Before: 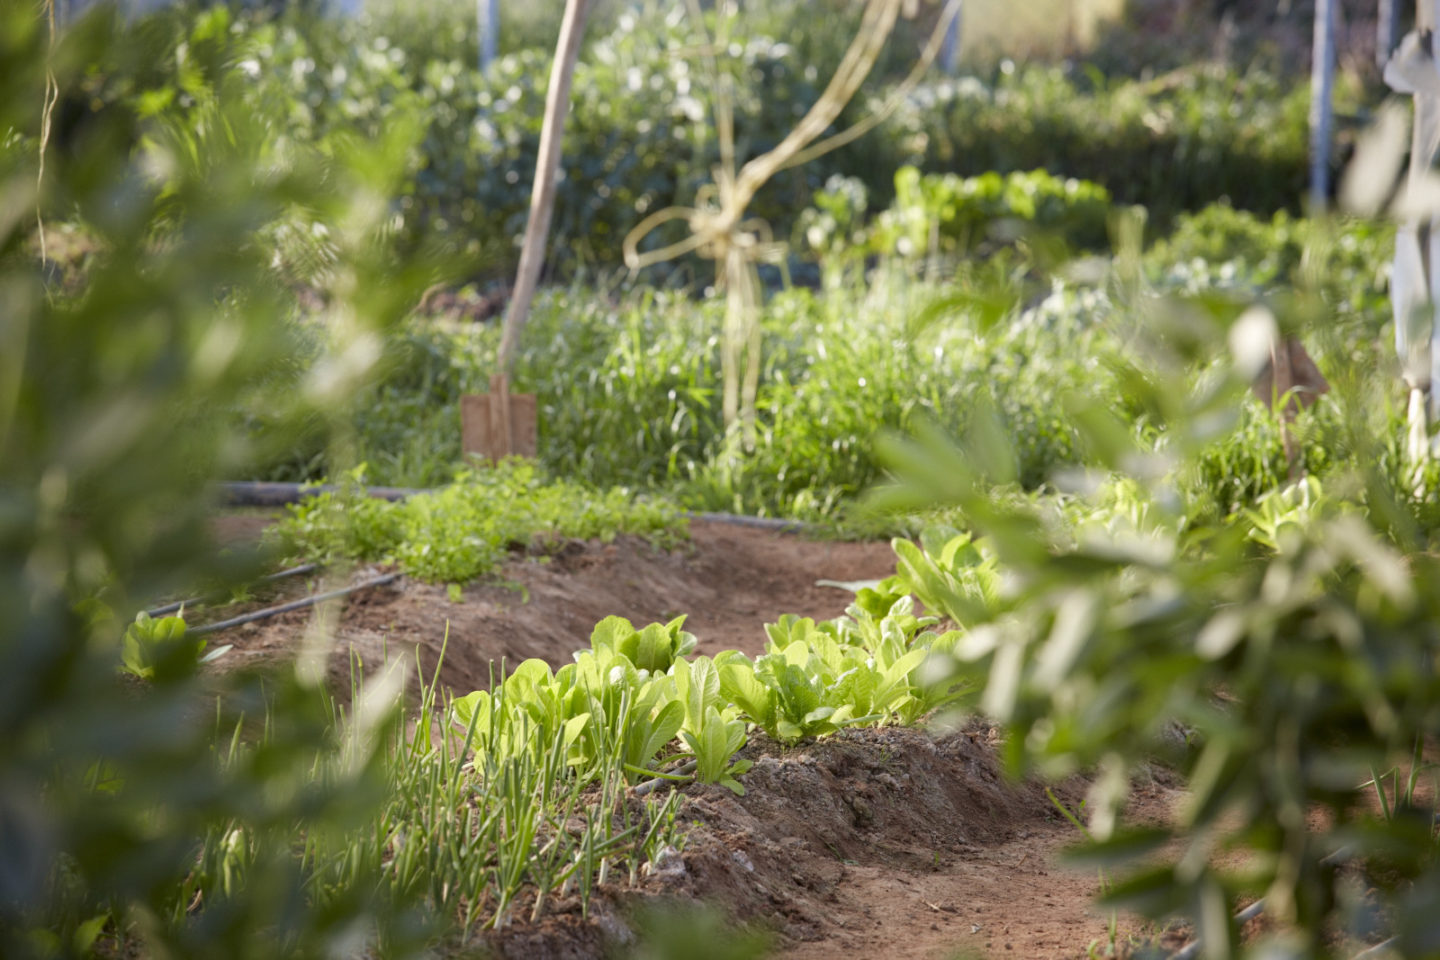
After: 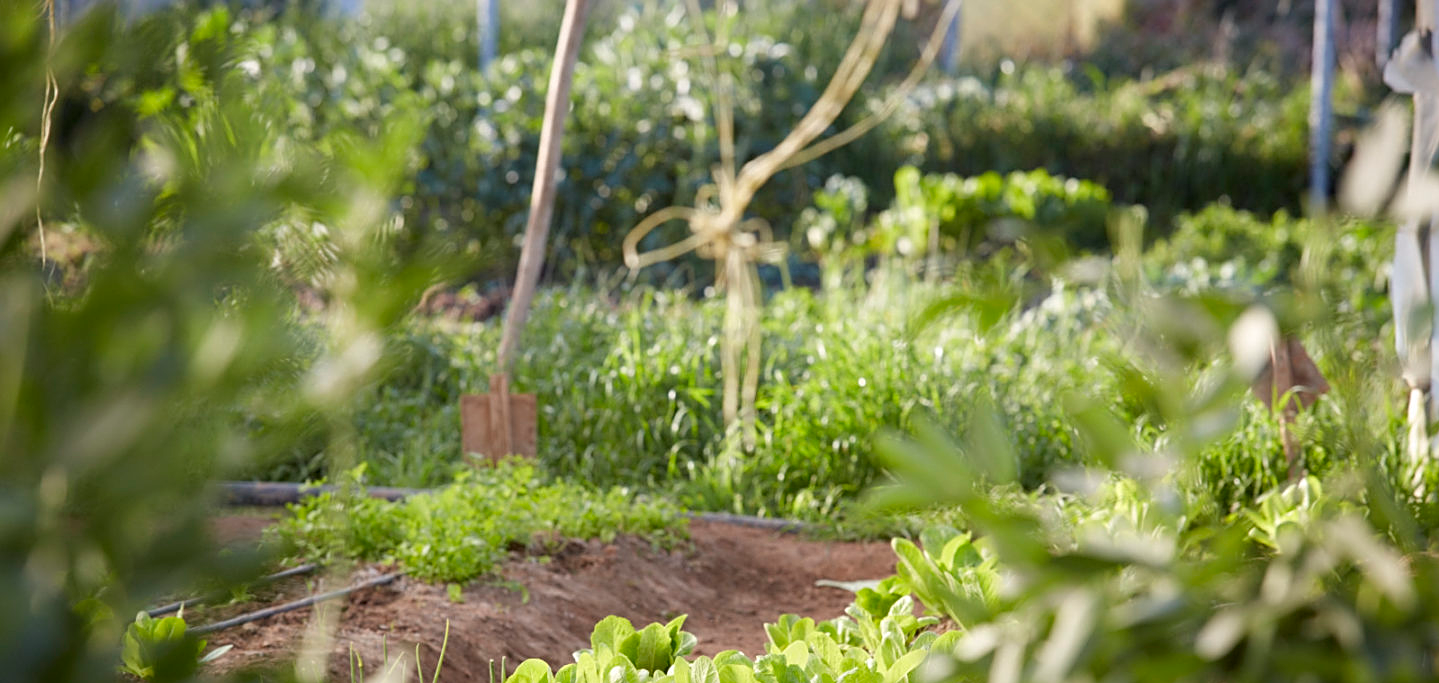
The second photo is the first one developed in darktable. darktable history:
sharpen: on, module defaults
crop: right 0.001%, bottom 28.807%
